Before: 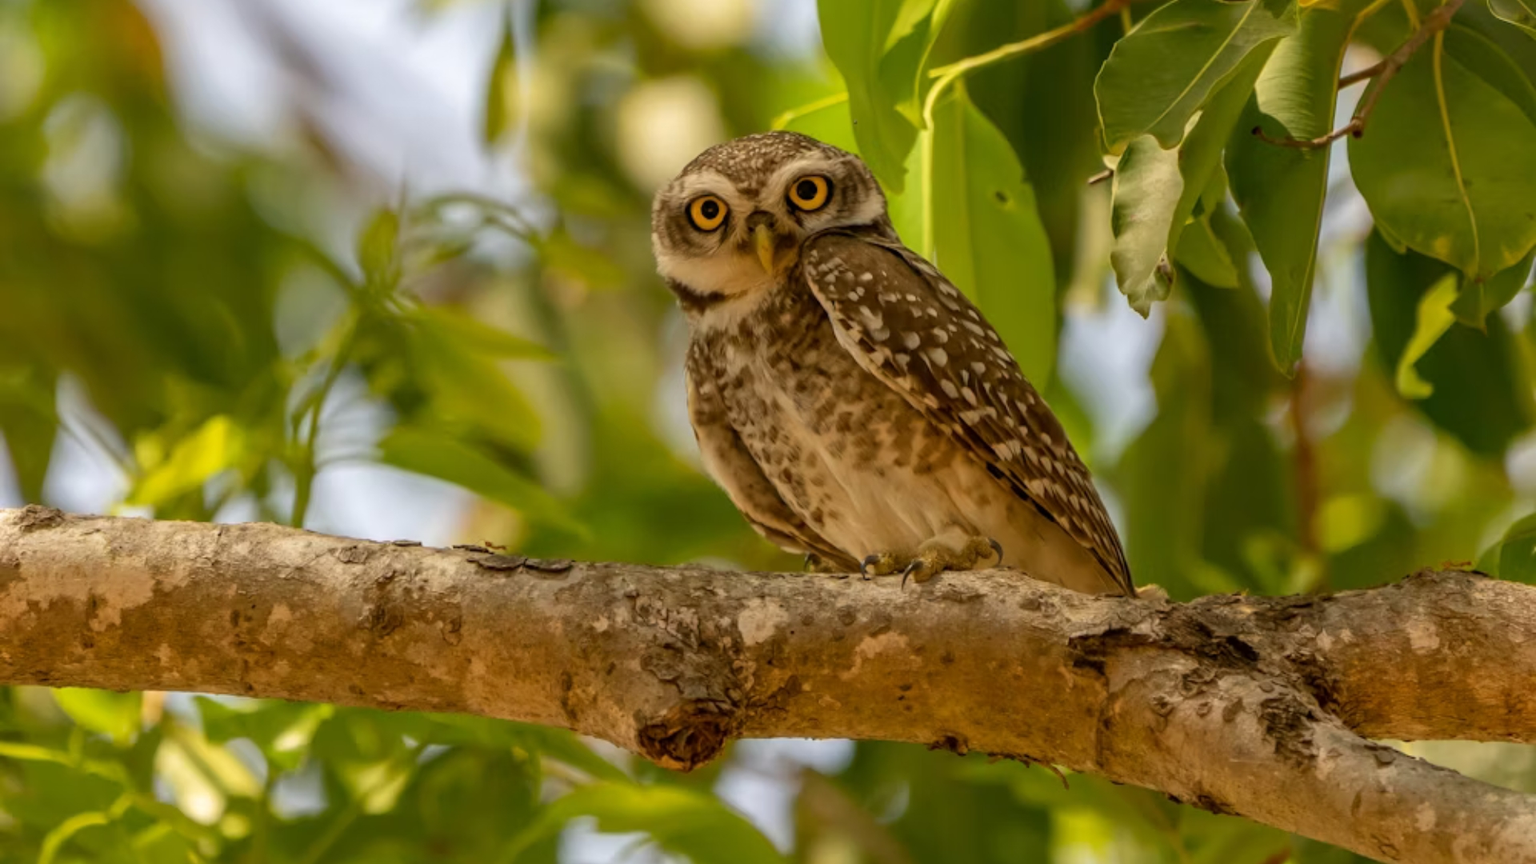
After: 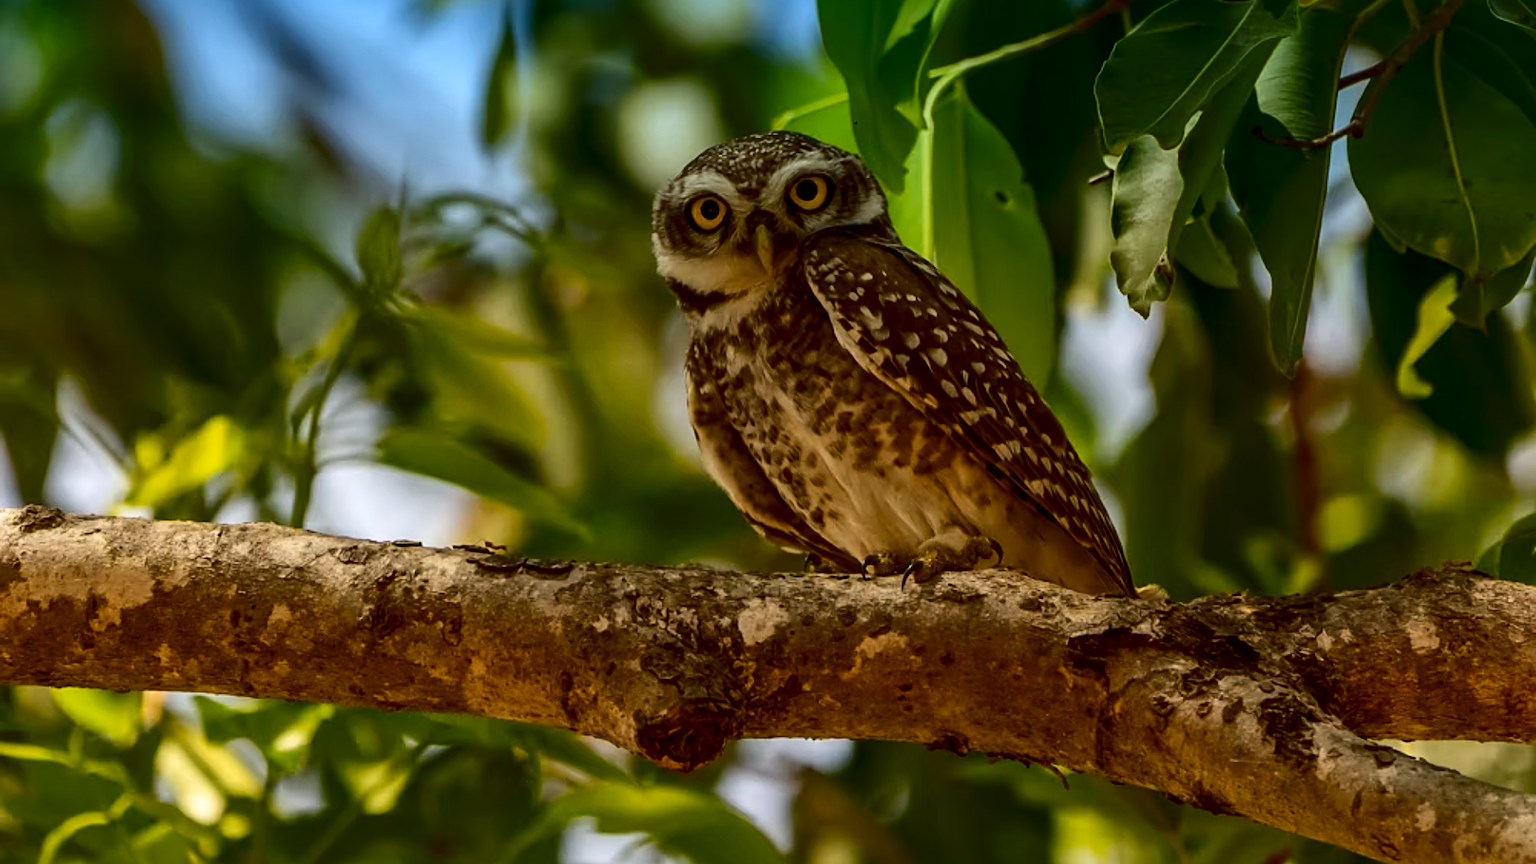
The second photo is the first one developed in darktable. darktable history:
sharpen: on, module defaults
graduated density: density 2.02 EV, hardness 44%, rotation 0.374°, offset 8.21, hue 208.8°, saturation 97%
local contrast: mode bilateral grid, contrast 20, coarseness 50, detail 130%, midtone range 0.2
contrast brightness saturation: contrast 0.19, brightness -0.24, saturation 0.11
